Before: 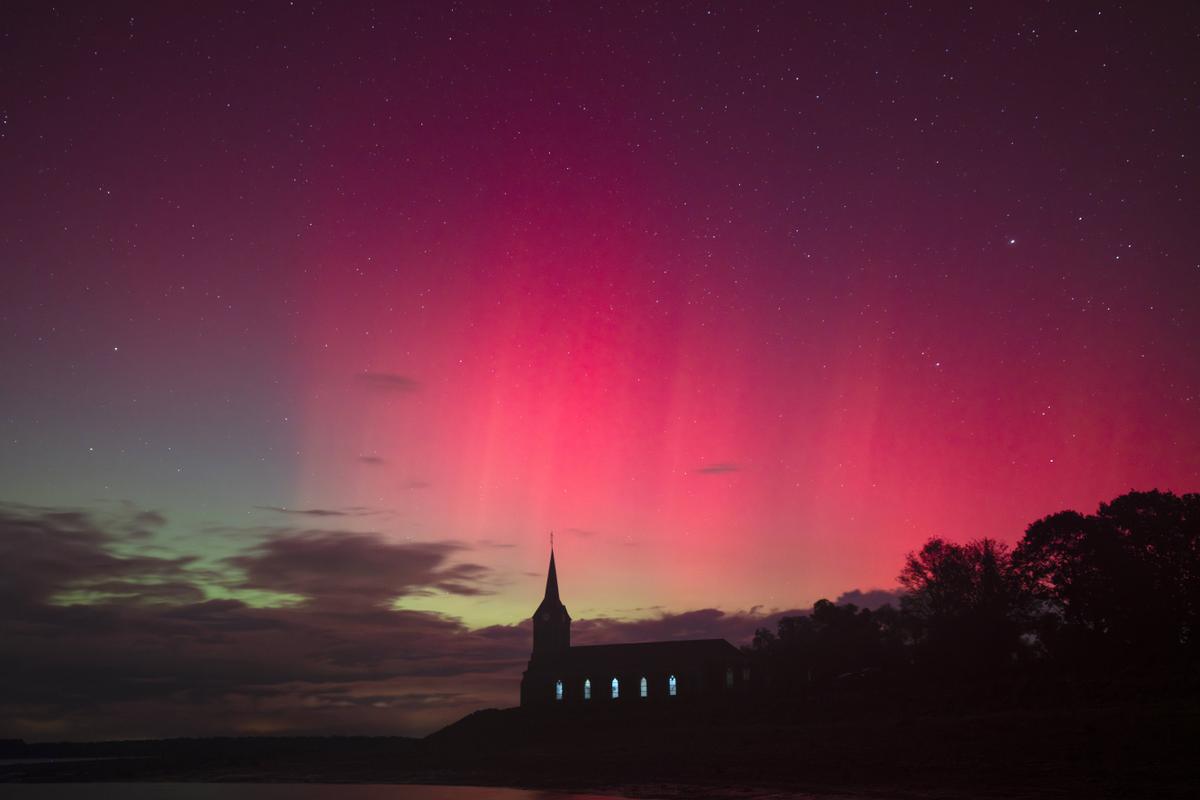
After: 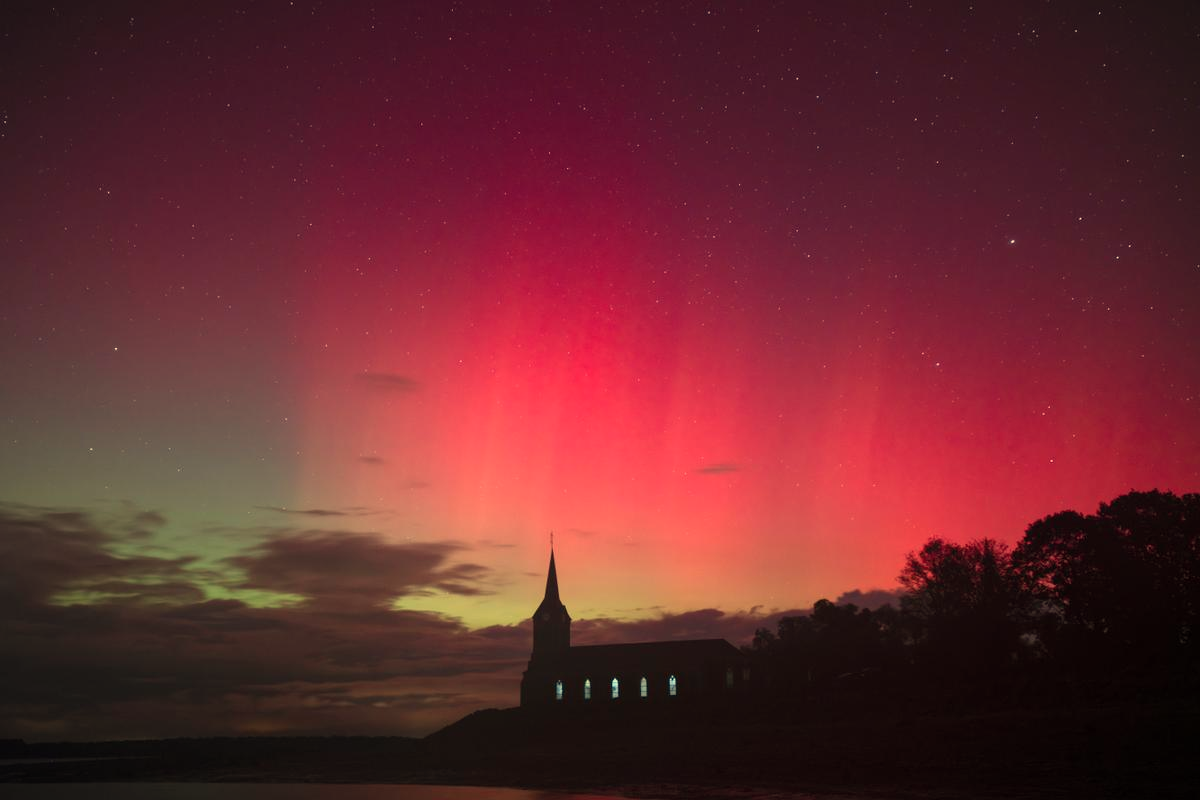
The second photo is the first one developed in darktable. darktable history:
bloom: threshold 82.5%, strength 16.25%
white balance: red 1.08, blue 0.791
vignetting: fall-off start 100%, brightness -0.282, width/height ratio 1.31
